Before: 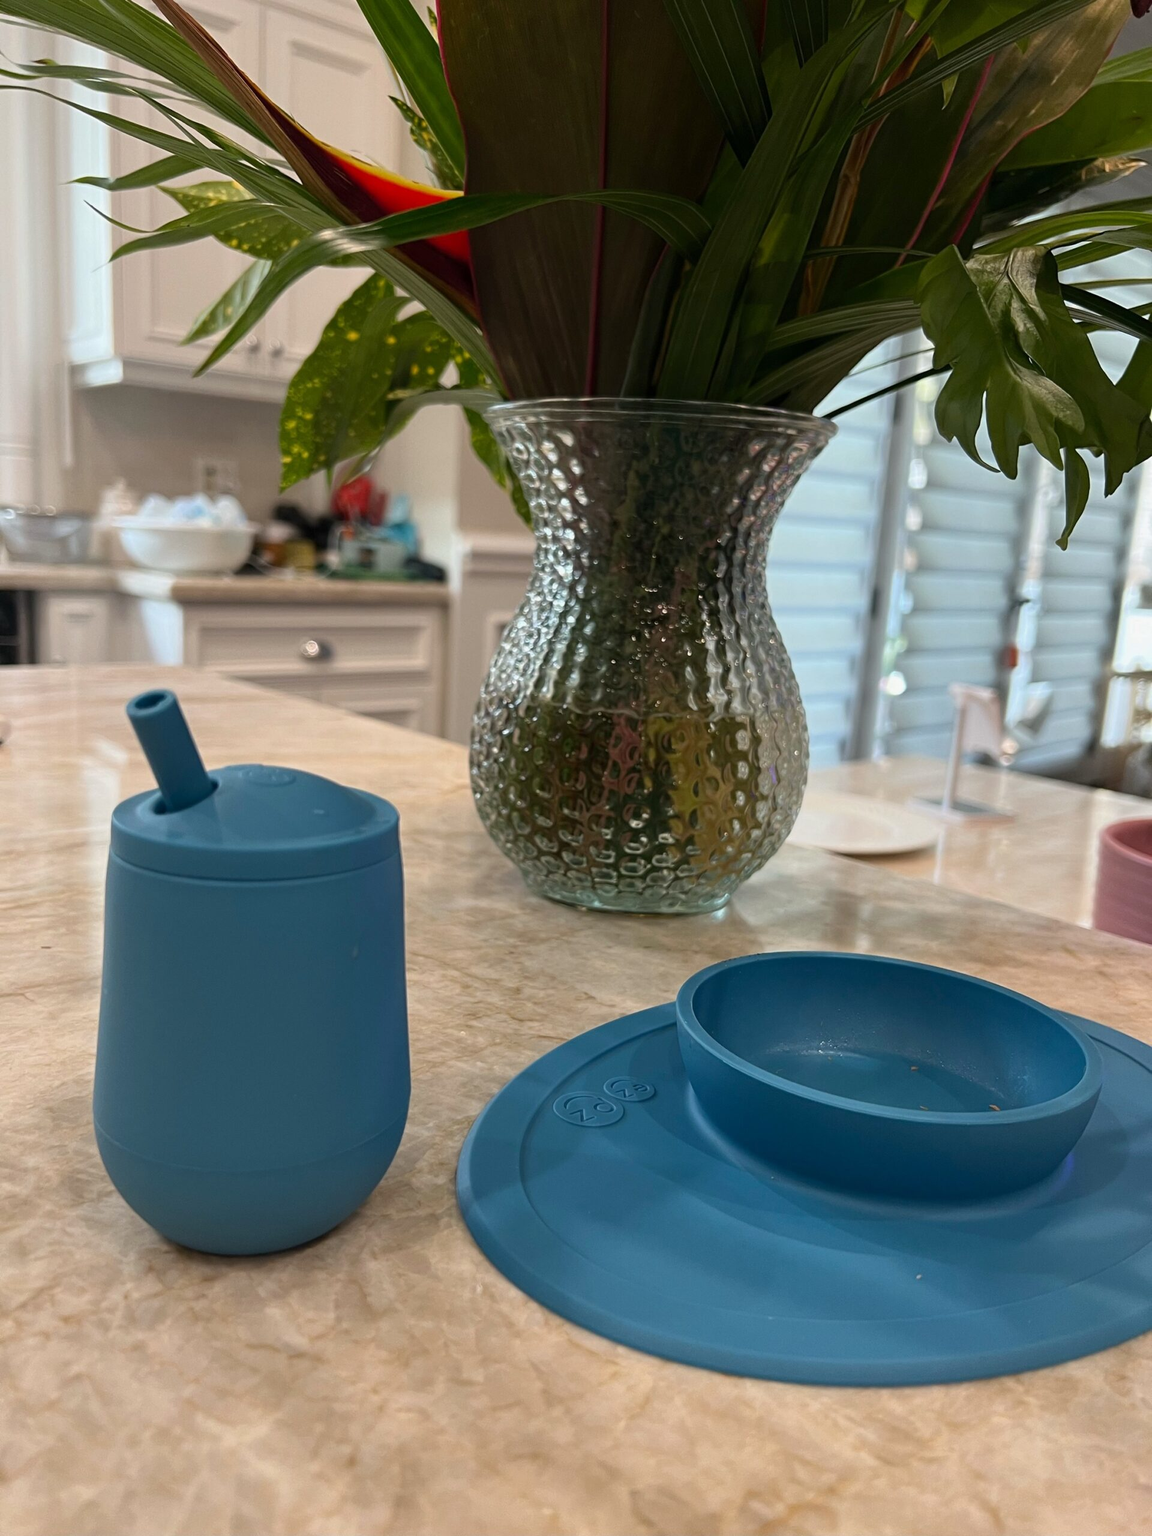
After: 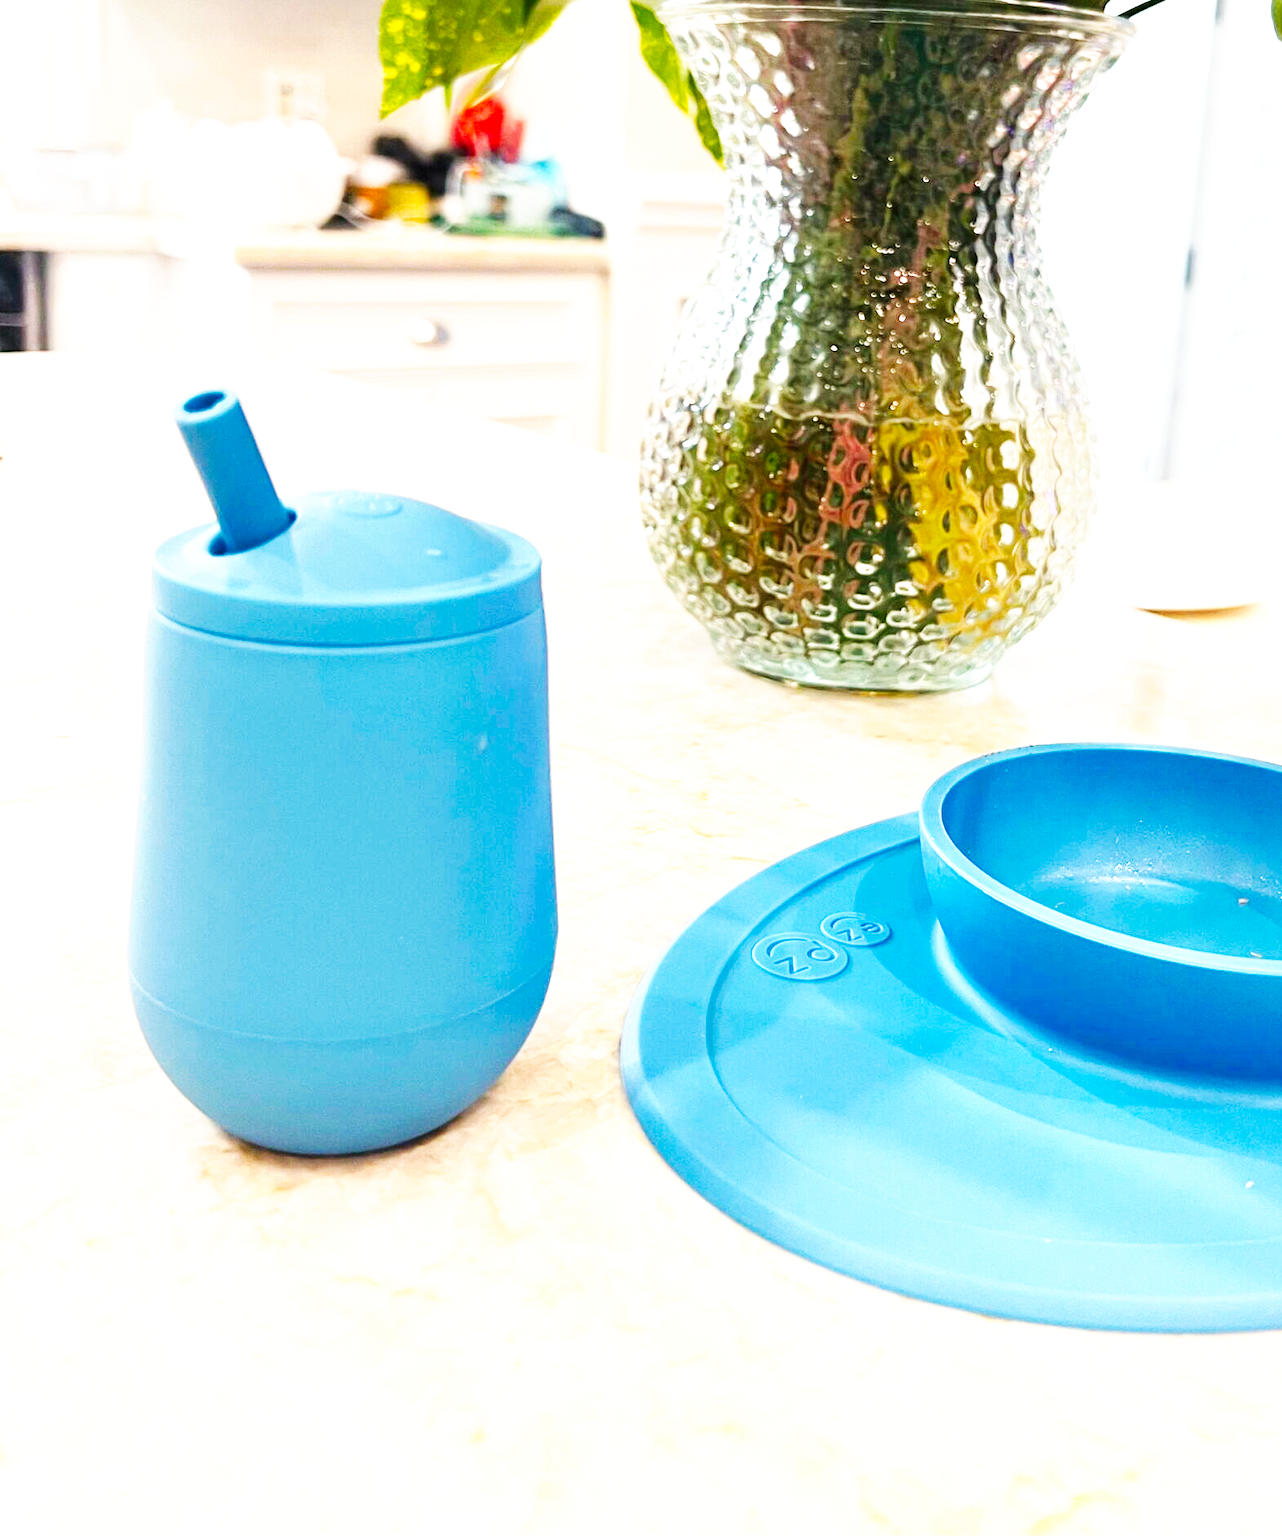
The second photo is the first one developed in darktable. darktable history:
crop: top 26.428%, right 18.043%
base curve: curves: ch0 [(0, 0) (0.007, 0.004) (0.027, 0.03) (0.046, 0.07) (0.207, 0.54) (0.442, 0.872) (0.673, 0.972) (1, 1)], preserve colors none
color balance rgb: shadows lift › chroma 3.098%, shadows lift › hue 278.63°, power › hue 328.74°, highlights gain › luminance 7.313%, highlights gain › chroma 0.979%, highlights gain › hue 49.86°, perceptual saturation grading › global saturation 30.433%, perceptual brilliance grading › global brilliance 29.419%, global vibrance -17.144%, contrast -5.931%
exposure: black level correction 0, exposure 0.693 EV, compensate highlight preservation false
